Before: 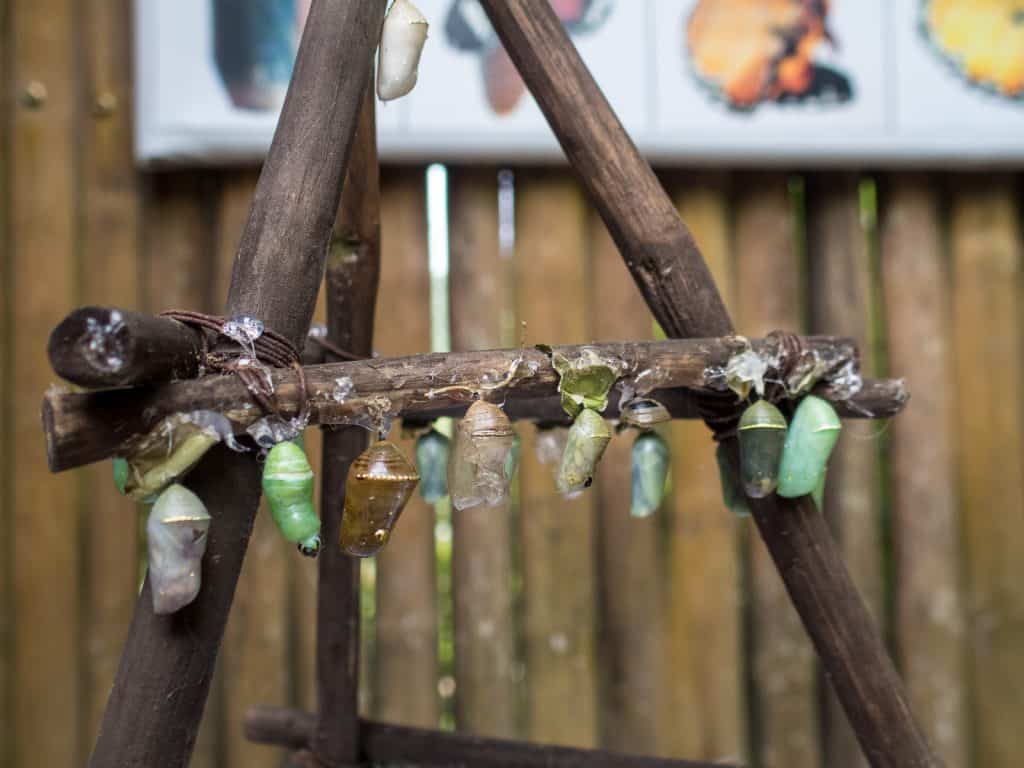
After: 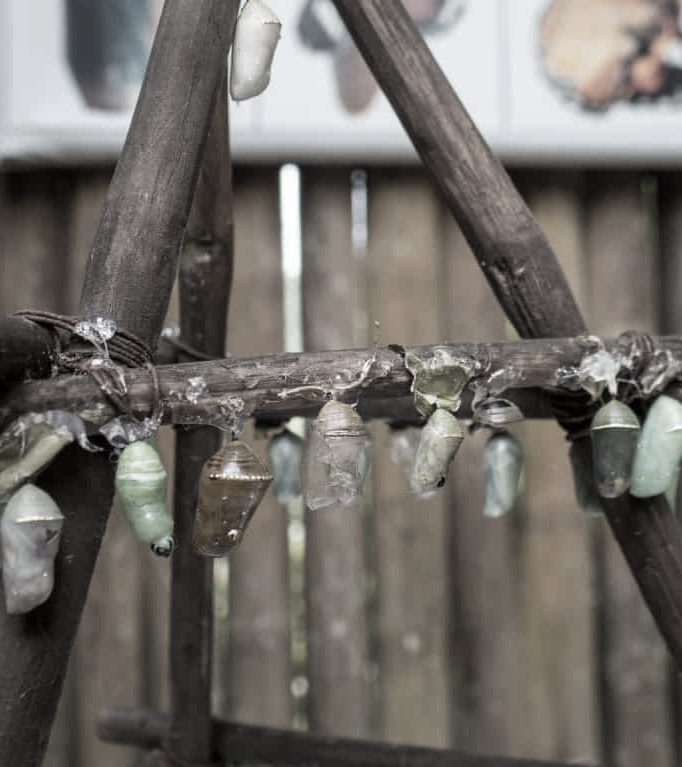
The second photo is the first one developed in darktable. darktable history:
color correction: saturation 0.3
crop and rotate: left 14.436%, right 18.898%
